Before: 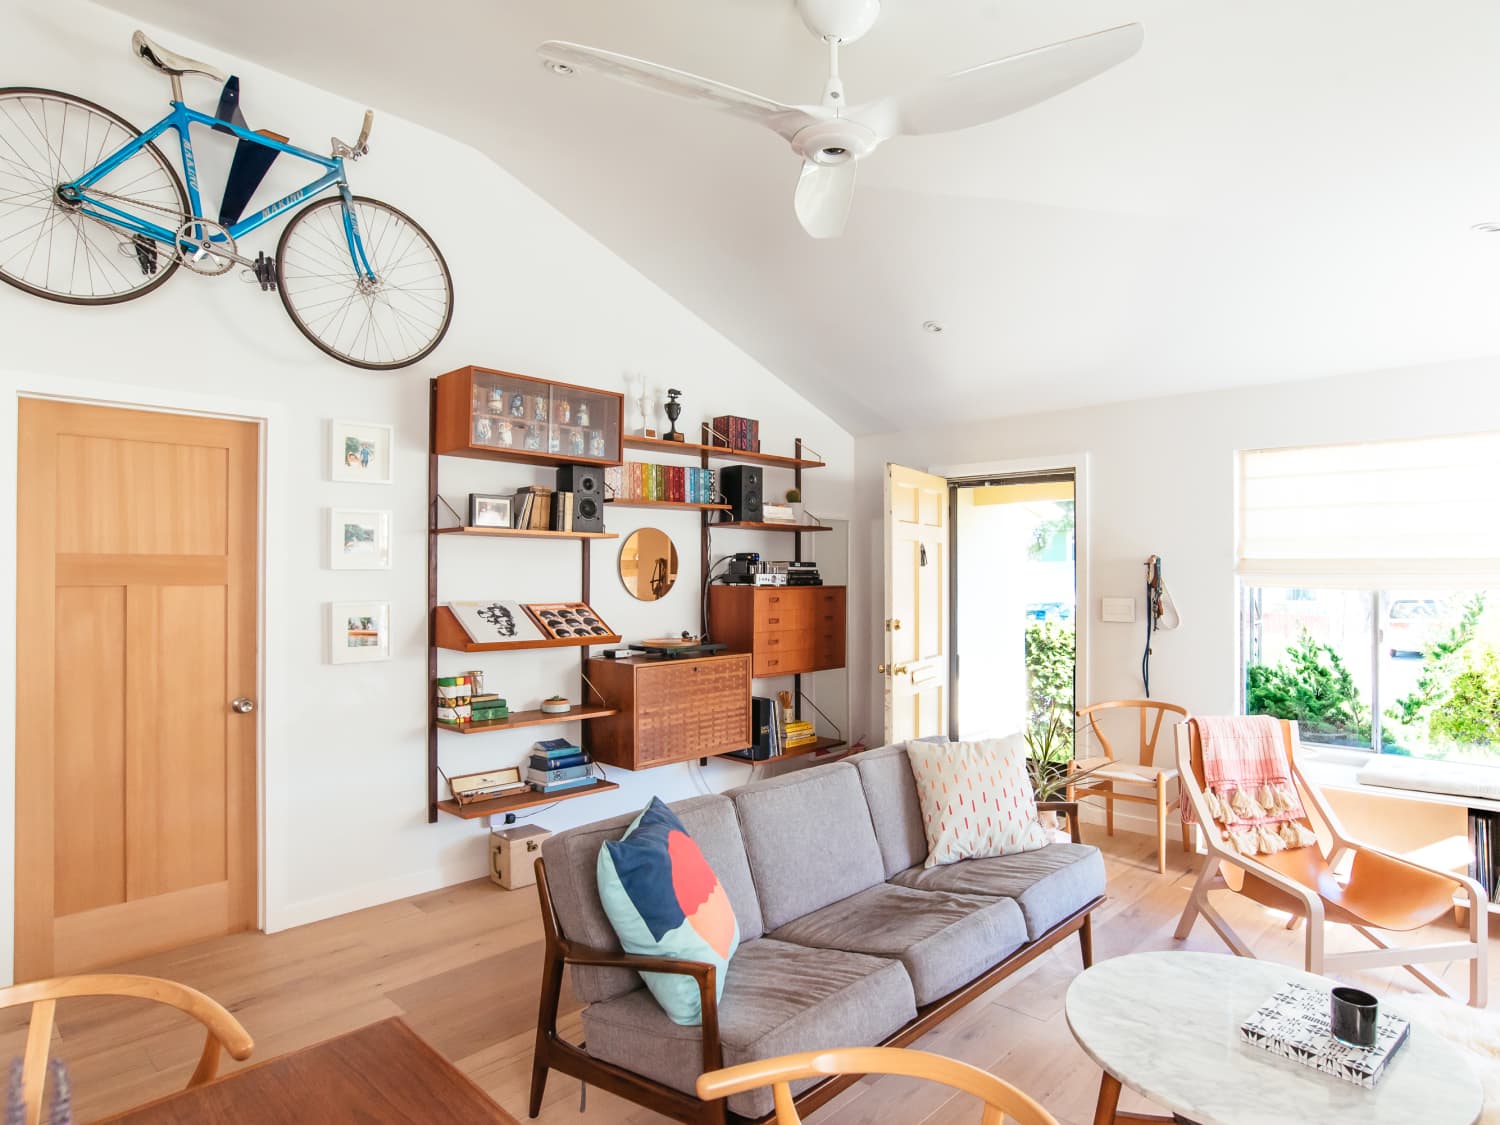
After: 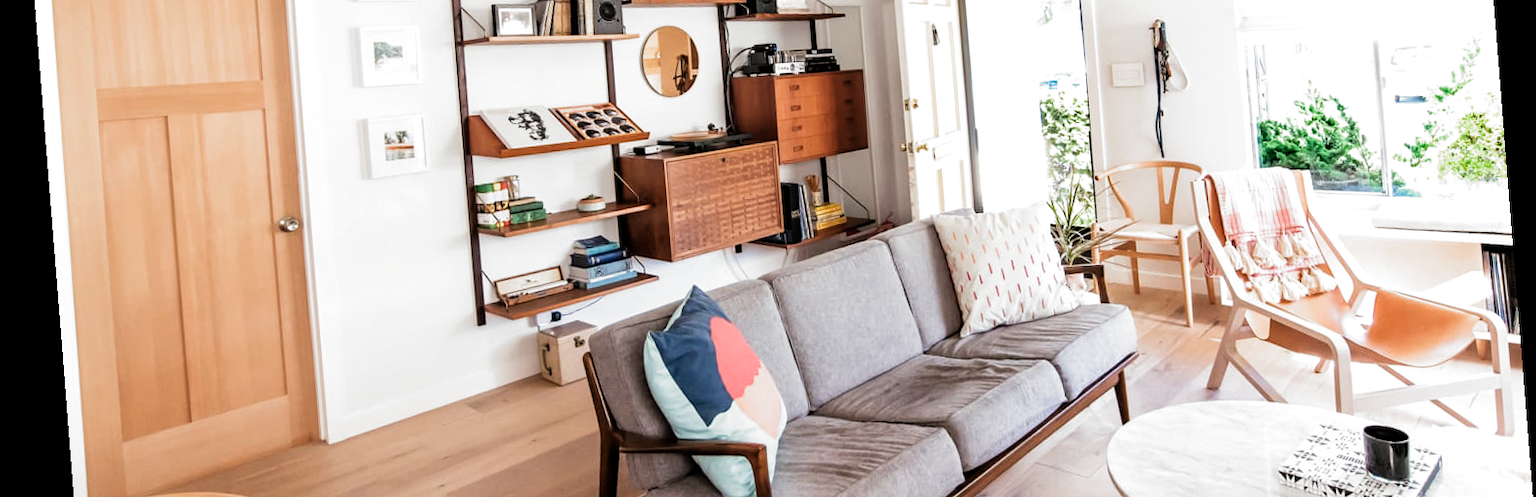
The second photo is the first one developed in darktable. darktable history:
filmic rgb: black relative exposure -8.2 EV, white relative exposure 2.2 EV, threshold 3 EV, hardness 7.11, latitude 75%, contrast 1.325, highlights saturation mix -2%, shadows ↔ highlights balance 30%, preserve chrominance RGB euclidean norm, color science v5 (2021), contrast in shadows safe, contrast in highlights safe, enable highlight reconstruction true
crop: top 45.551%, bottom 12.262%
rotate and perspective: rotation -4.2°, shear 0.006, automatic cropping off
